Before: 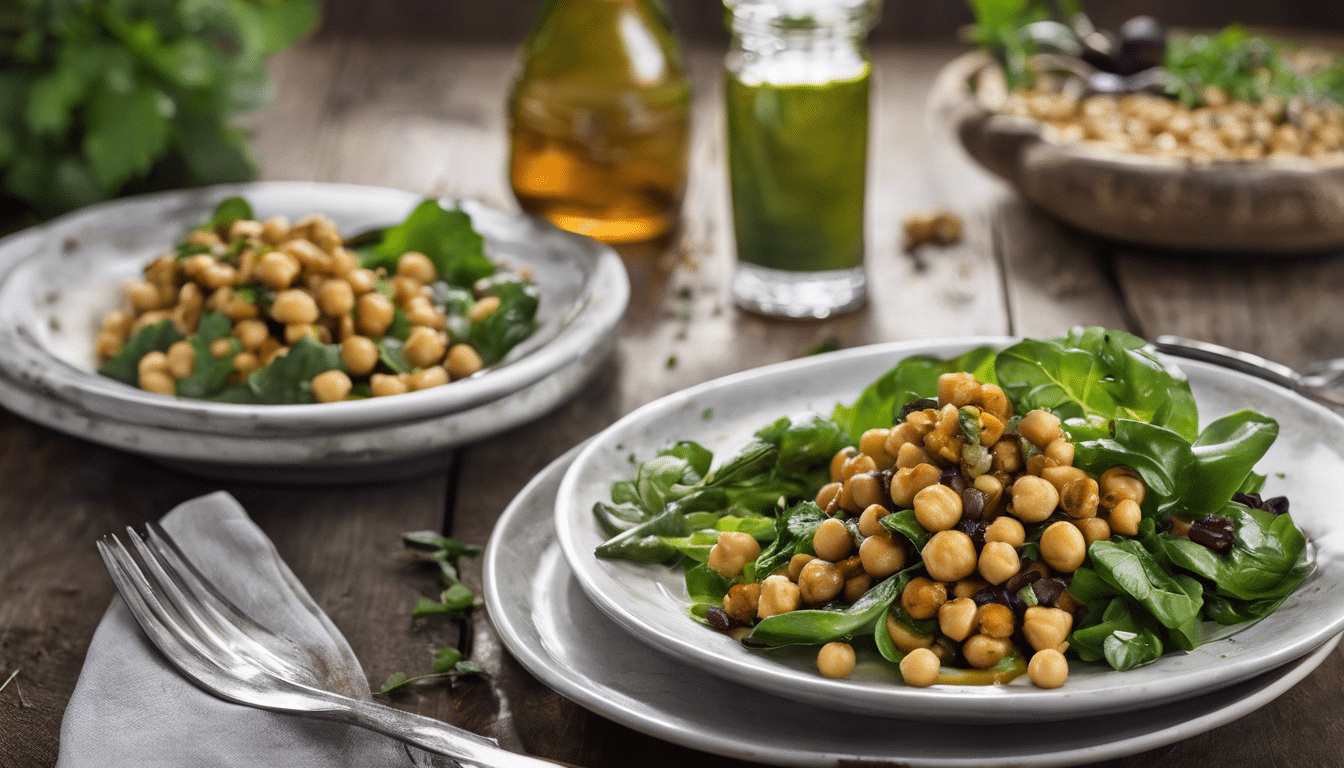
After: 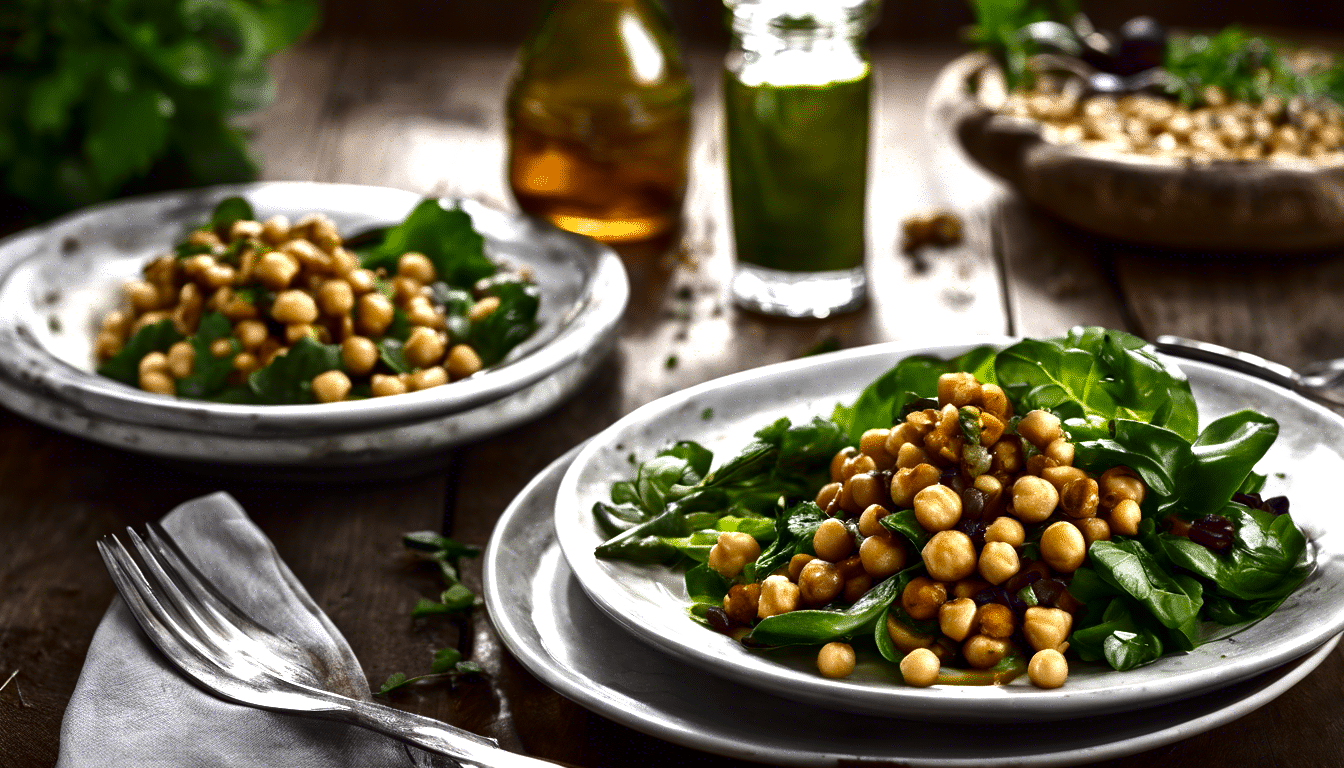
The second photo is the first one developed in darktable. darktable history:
exposure: black level correction 0, exposure 0.7 EV, compensate exposure bias true, compensate highlight preservation false
contrast brightness saturation: brightness -0.52
